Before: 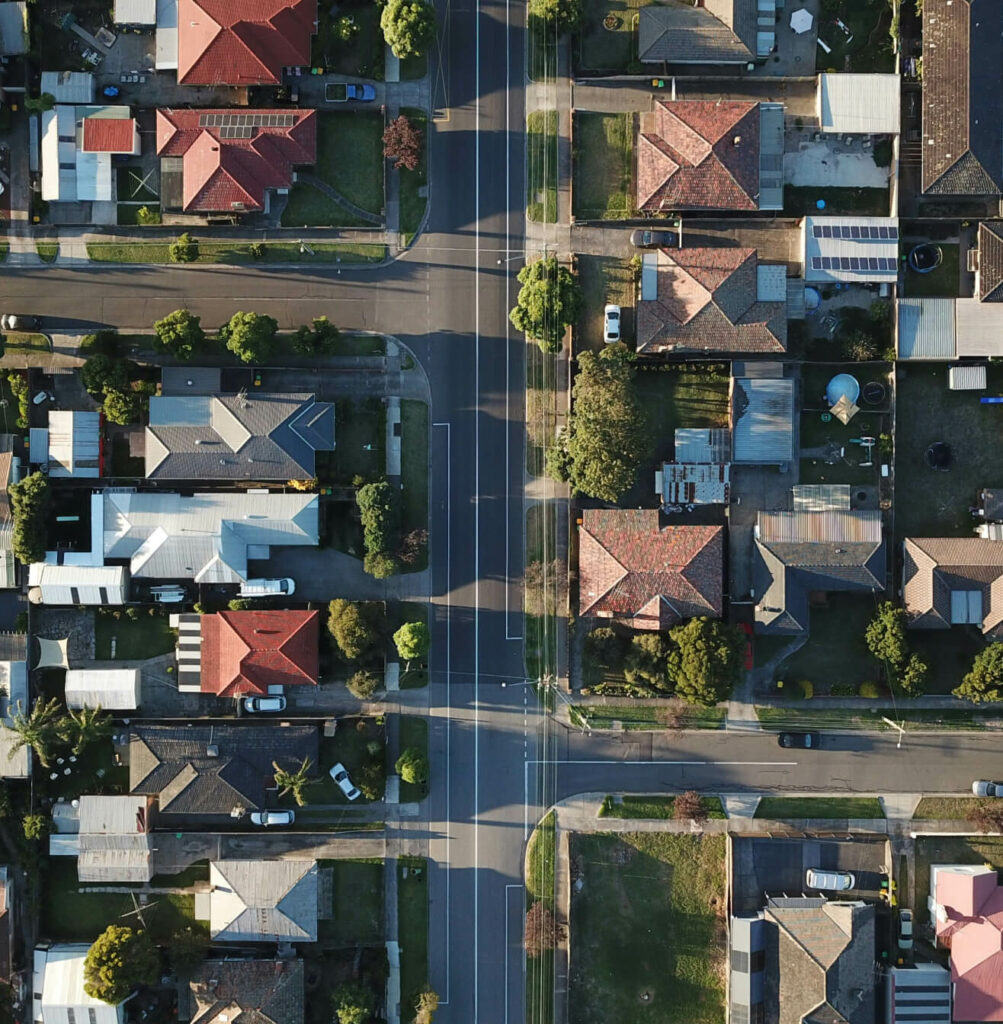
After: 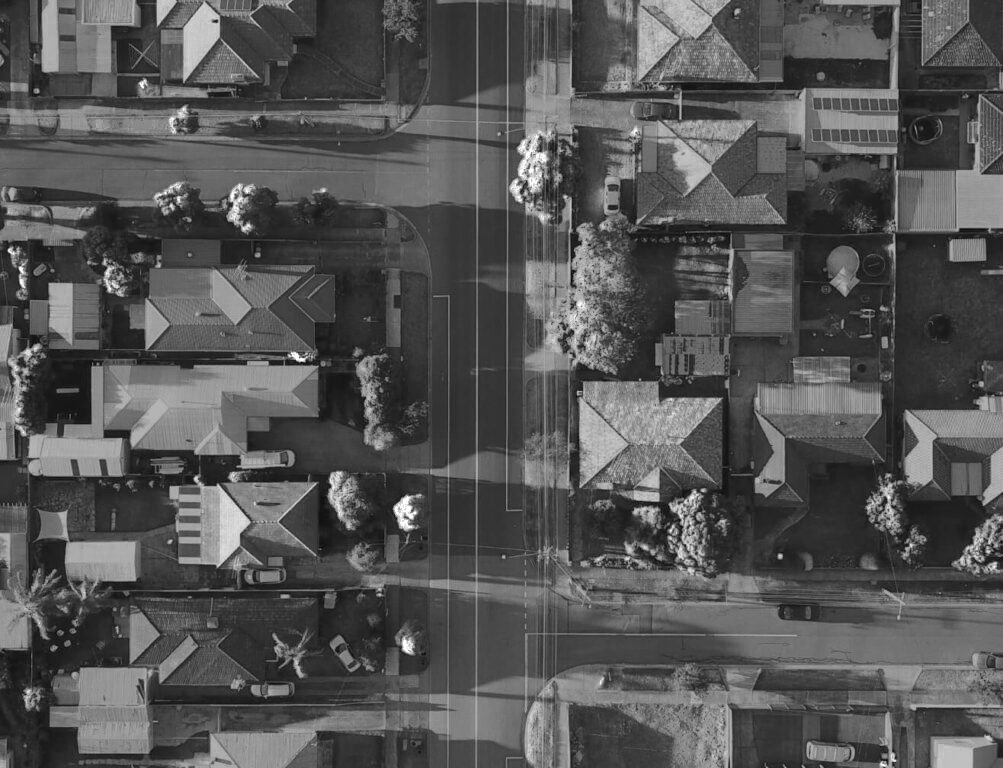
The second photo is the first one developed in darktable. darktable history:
crop and rotate: top 12.5%, bottom 12.5%
exposure: black level correction 0, exposure 0.877 EV, compensate exposure bias true, compensate highlight preservation false
white balance: red 0.766, blue 1.537
color zones: curves: ch0 [(0.002, 0.429) (0.121, 0.212) (0.198, 0.113) (0.276, 0.344) (0.331, 0.541) (0.41, 0.56) (0.482, 0.289) (0.619, 0.227) (0.721, 0.18) (0.821, 0.435) (0.928, 0.555) (1, 0.587)]; ch1 [(0, 0) (0.143, 0) (0.286, 0) (0.429, 0) (0.571, 0) (0.714, 0) (0.857, 0)]
